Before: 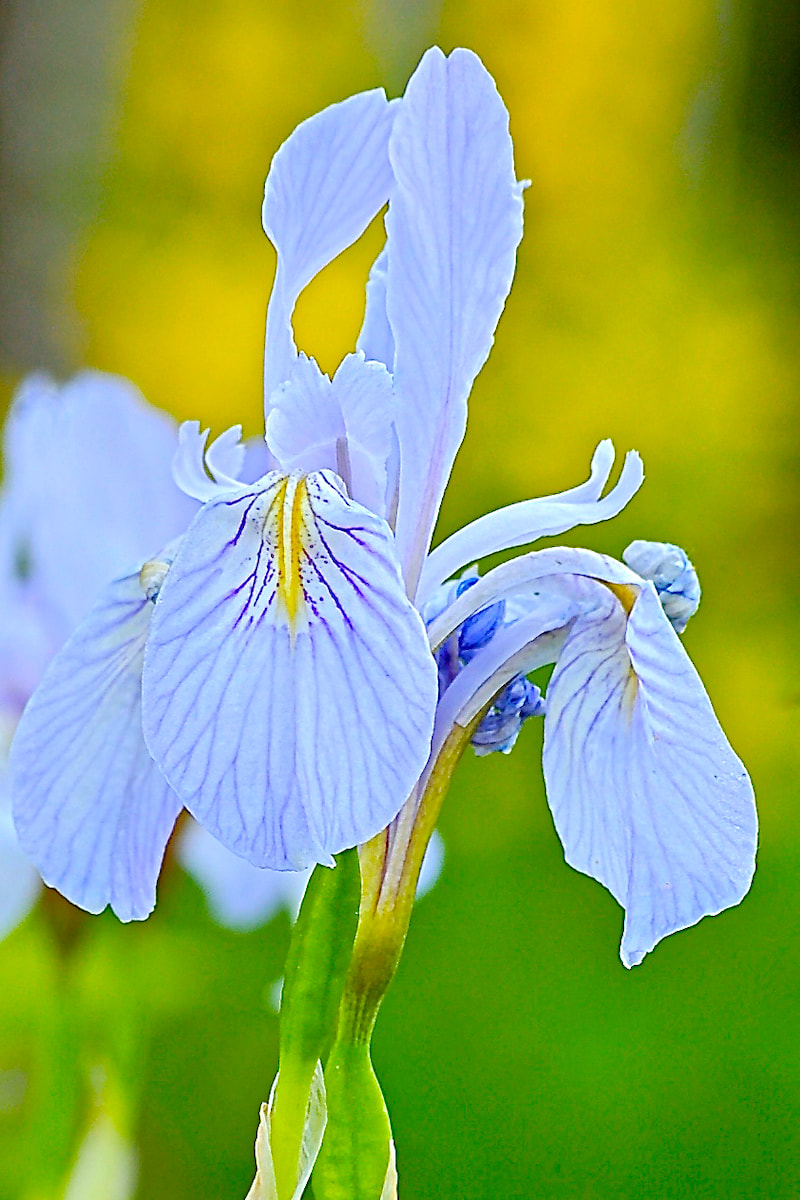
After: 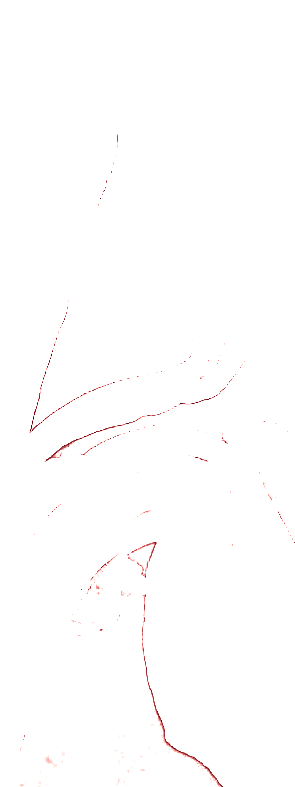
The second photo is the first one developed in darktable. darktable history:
white balance: red 8, blue 8
colorize: saturation 60%, source mix 100%
crop and rotate: left 49.936%, top 10.094%, right 13.136%, bottom 24.256%
